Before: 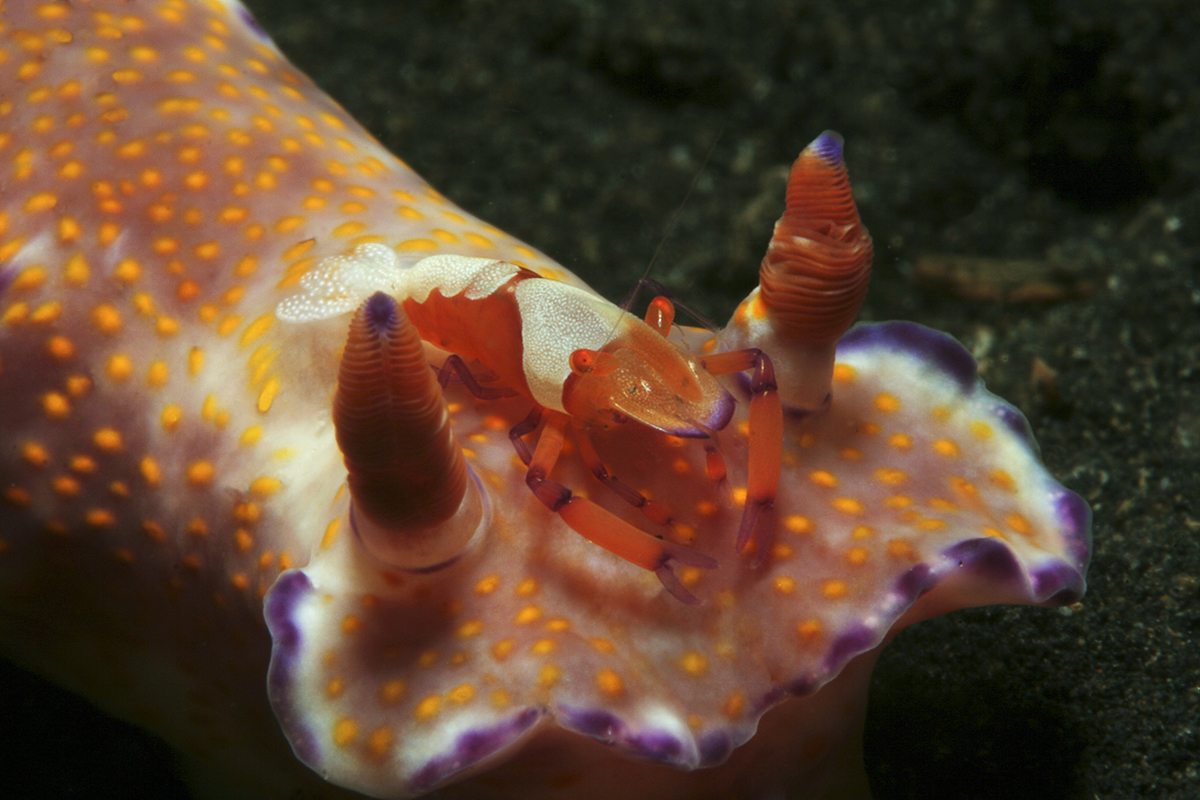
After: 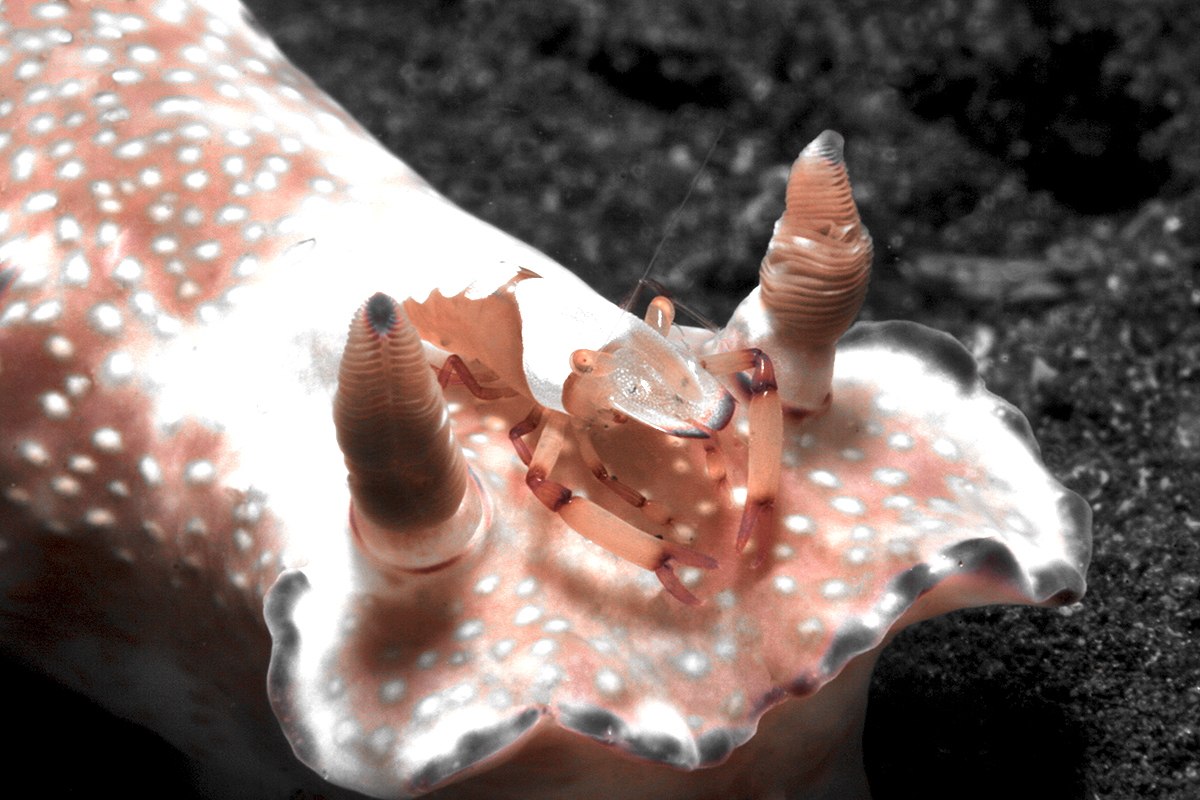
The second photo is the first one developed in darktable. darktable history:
color balance rgb: shadows lift › chroma 2%, shadows lift › hue 217.2°, power › chroma 0.25%, power › hue 60°, highlights gain › chroma 1.5%, highlights gain › hue 309.6°, global offset › luminance -0.5%, perceptual saturation grading › global saturation 15%, global vibrance 20%
color balance: mode lift, gamma, gain (sRGB), lift [1, 1.049, 1, 1]
color zones: curves: ch1 [(0, 0.006) (0.094, 0.285) (0.171, 0.001) (0.429, 0.001) (0.571, 0.003) (0.714, 0.004) (0.857, 0.004) (1, 0.006)]
exposure: black level correction 0, exposure 1.45 EV, compensate exposure bias true, compensate highlight preservation false
local contrast: mode bilateral grid, contrast 25, coarseness 60, detail 151%, midtone range 0.2
